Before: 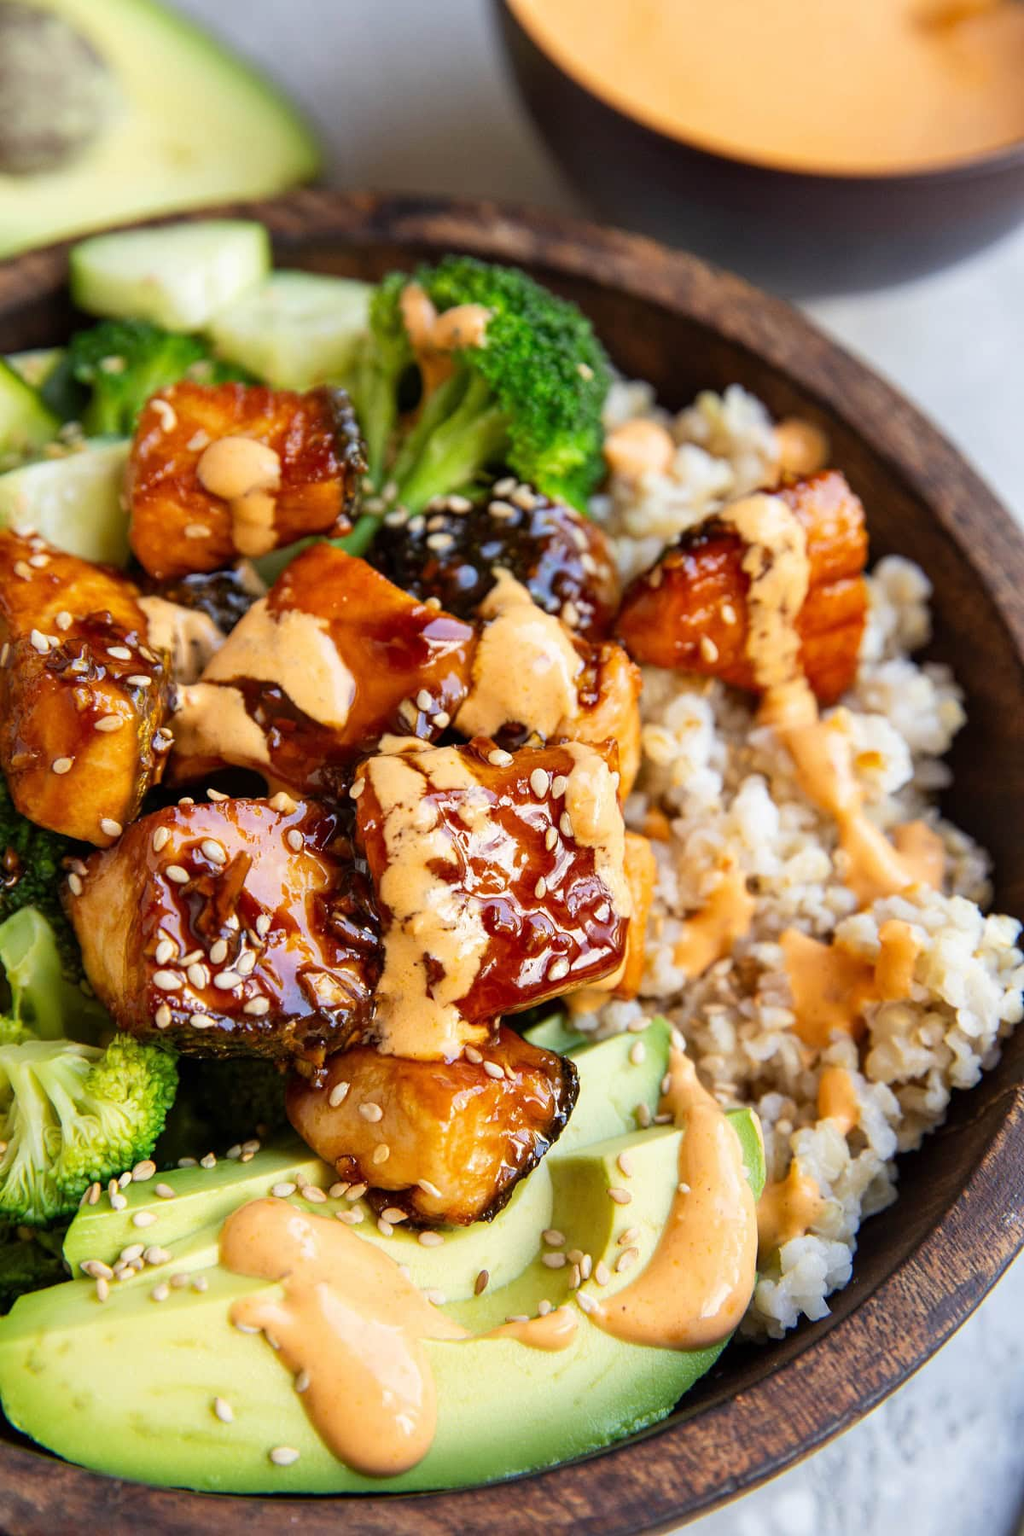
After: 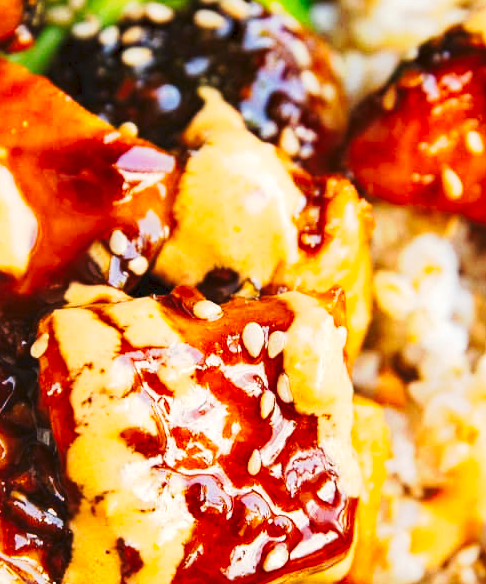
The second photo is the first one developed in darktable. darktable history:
tone curve: curves: ch0 [(0, 0) (0.003, 0.045) (0.011, 0.054) (0.025, 0.069) (0.044, 0.083) (0.069, 0.101) (0.1, 0.119) (0.136, 0.146) (0.177, 0.177) (0.224, 0.221) (0.277, 0.277) (0.335, 0.362) (0.399, 0.452) (0.468, 0.571) (0.543, 0.666) (0.623, 0.758) (0.709, 0.853) (0.801, 0.896) (0.898, 0.945) (1, 1)], preserve colors none
crop: left 31.652%, top 32.116%, right 27.817%, bottom 35.408%
haze removal: compatibility mode true, adaptive false
color calibration: output R [1.063, -0.012, -0.003, 0], output G [0, 1.022, 0.021, 0], output B [-0.079, 0.047, 1, 0], illuminant same as pipeline (D50), adaptation XYZ, x 0.345, y 0.358, temperature 5014.94 K
